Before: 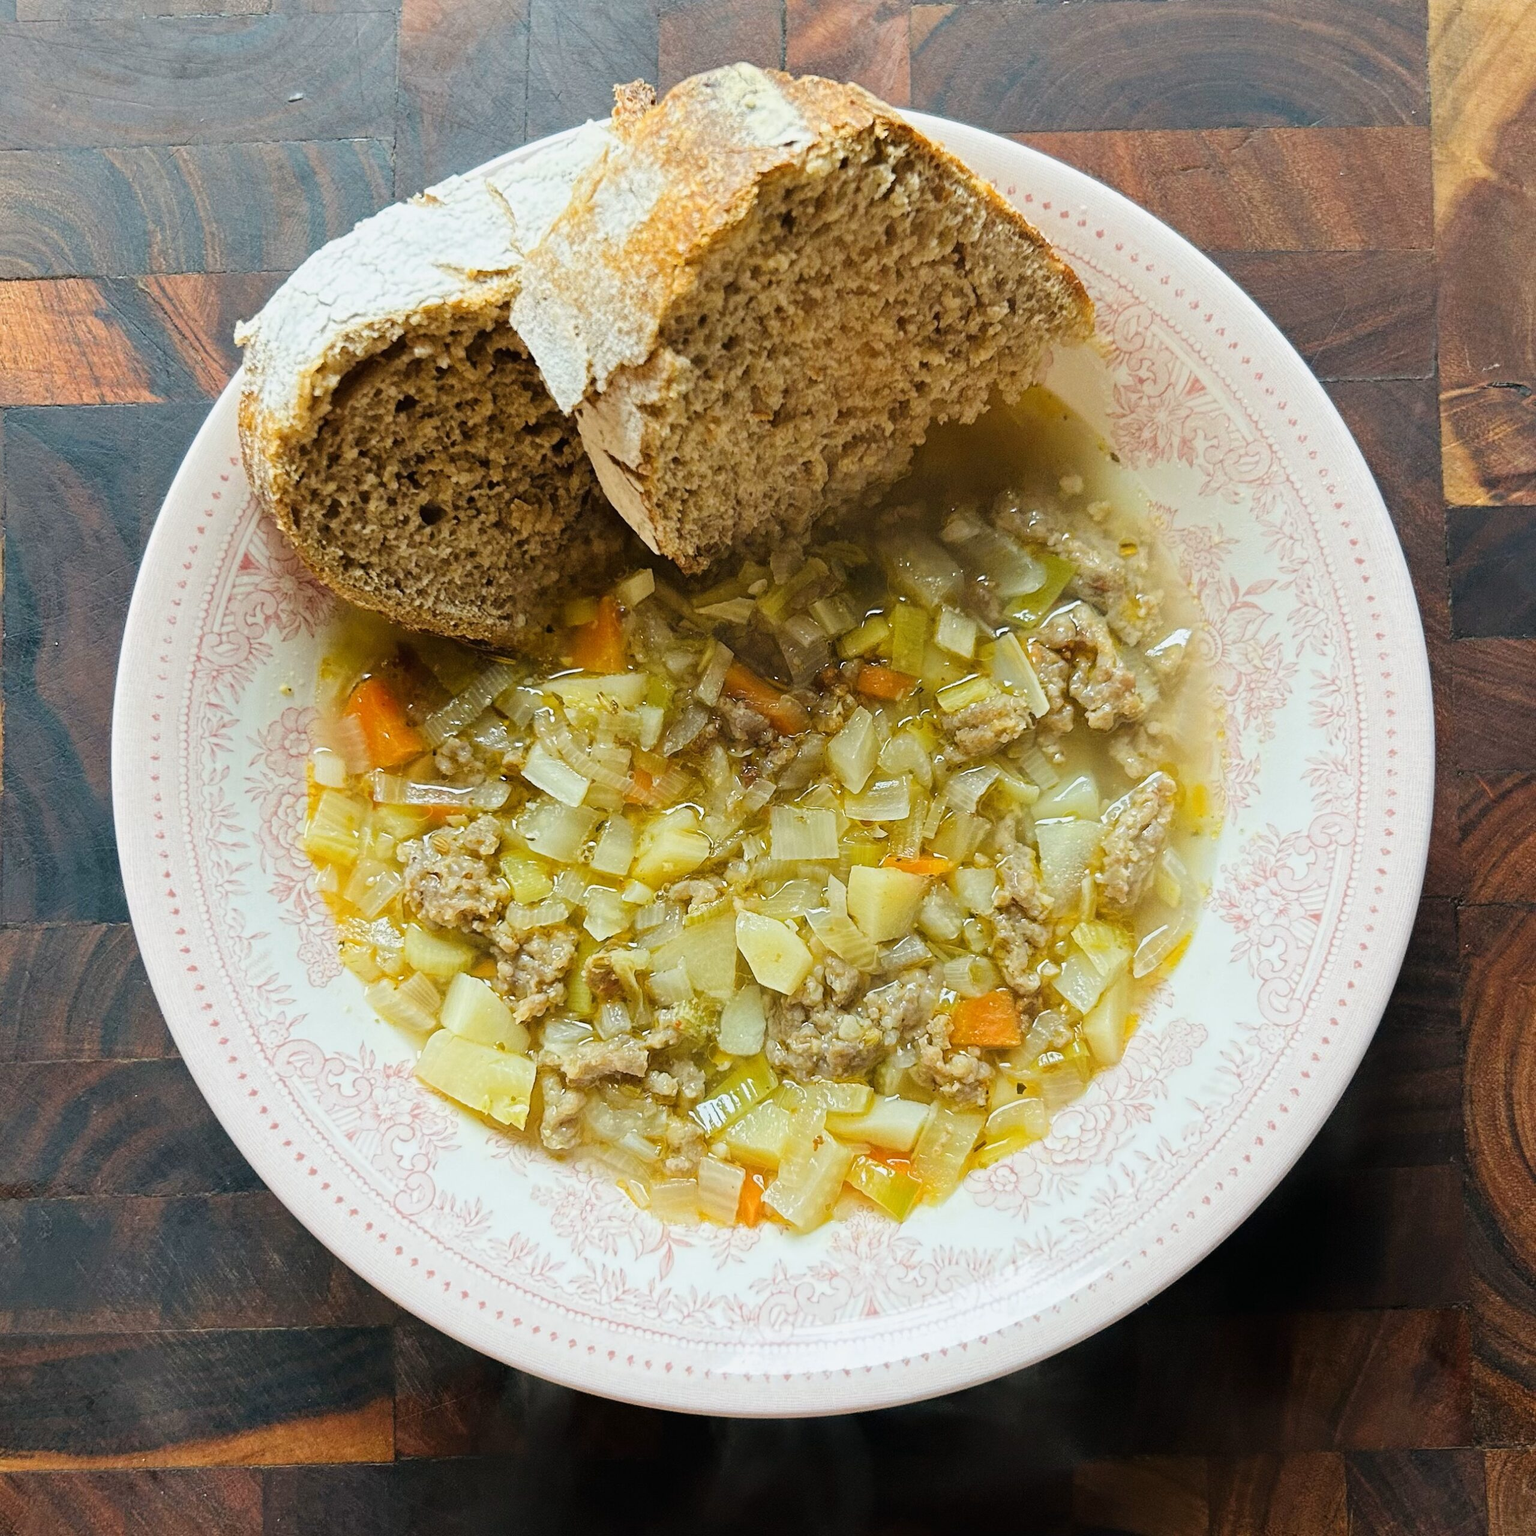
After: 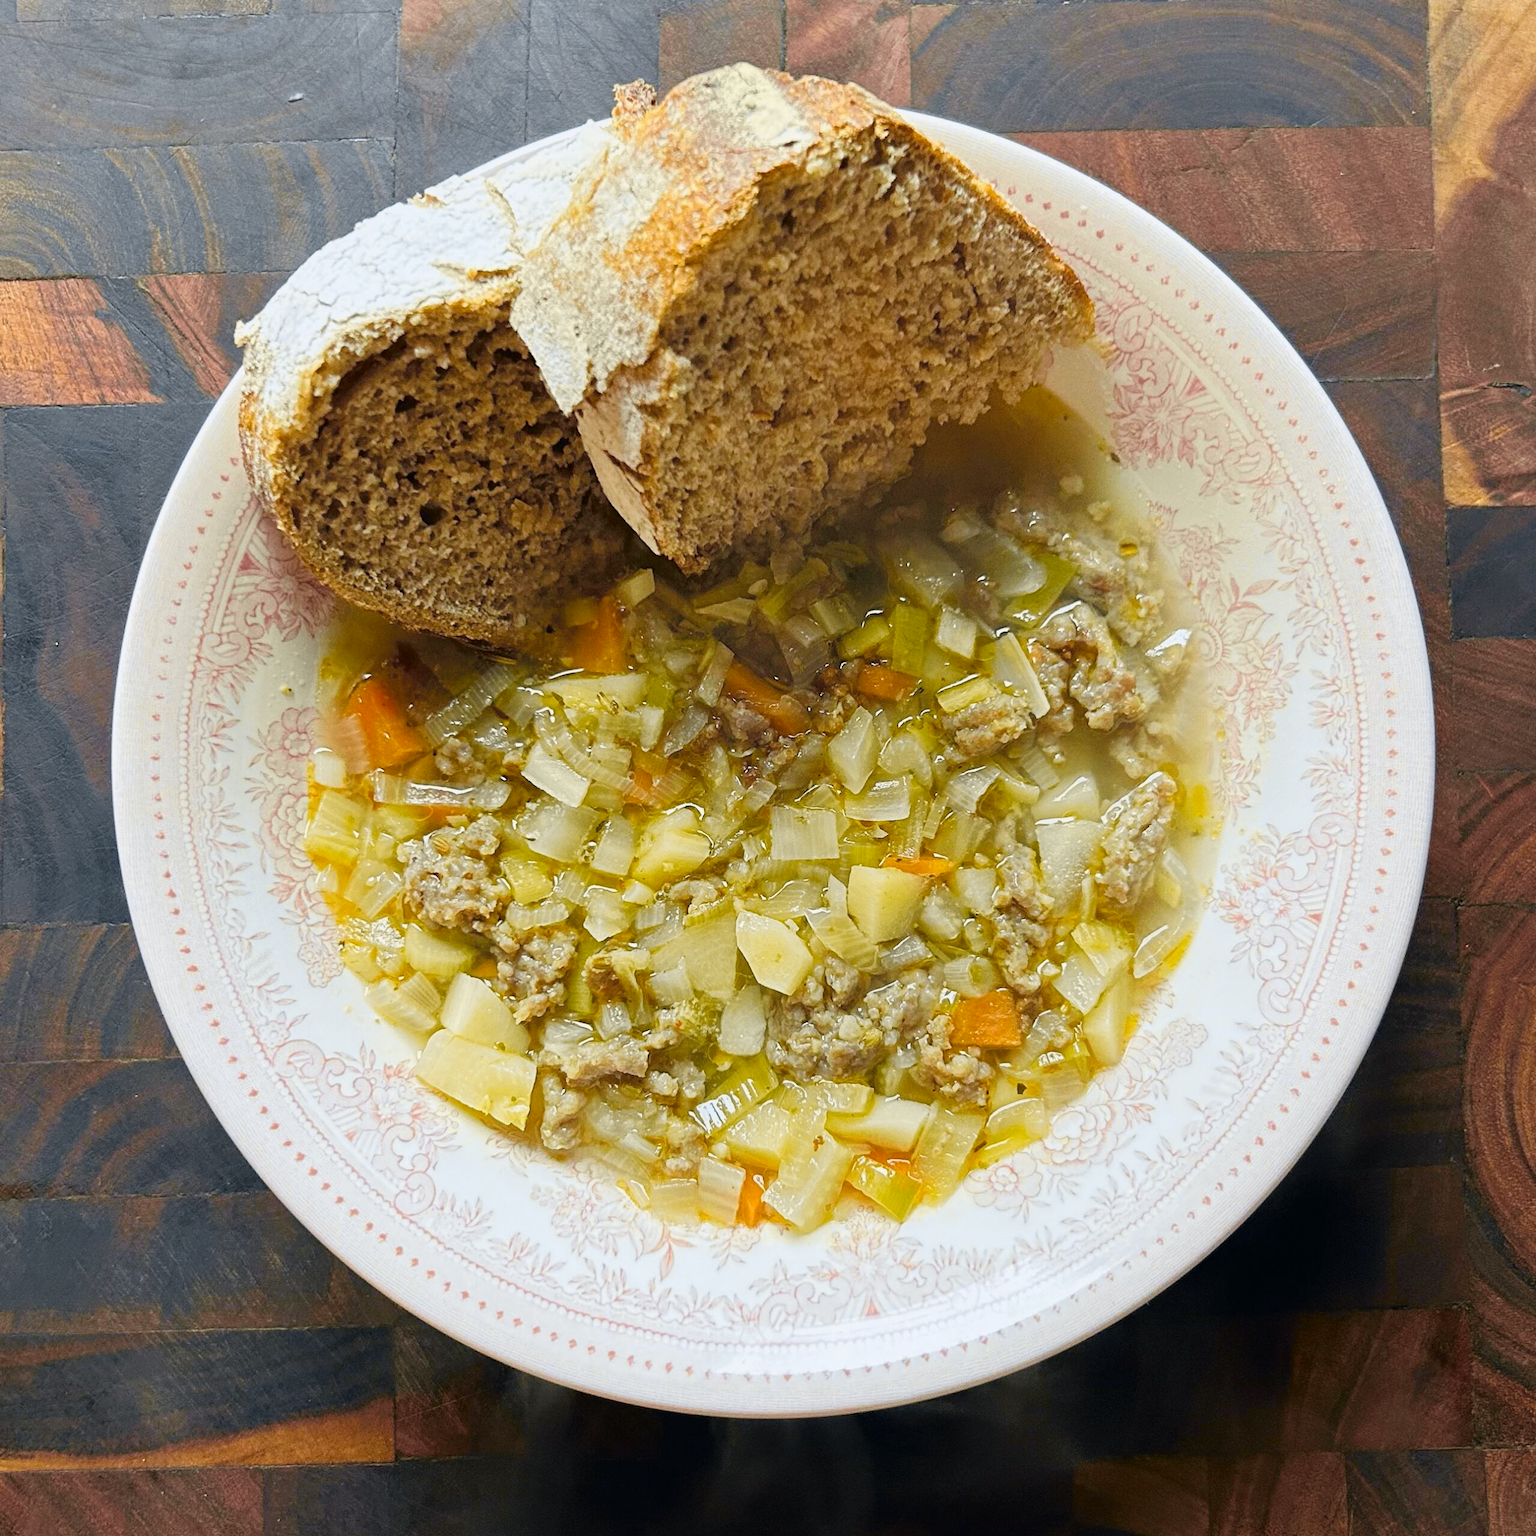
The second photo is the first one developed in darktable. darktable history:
tone curve: curves: ch0 [(0, 0) (0.15, 0.17) (0.452, 0.437) (0.611, 0.588) (0.751, 0.749) (1, 1)]; ch1 [(0, 0) (0.325, 0.327) (0.412, 0.45) (0.453, 0.484) (0.5, 0.499) (0.541, 0.55) (0.617, 0.612) (0.695, 0.697) (1, 1)]; ch2 [(0, 0) (0.386, 0.397) (0.452, 0.459) (0.505, 0.498) (0.524, 0.547) (0.574, 0.566) (0.633, 0.641) (1, 1)], color space Lab, independent channels, preserve colors none
